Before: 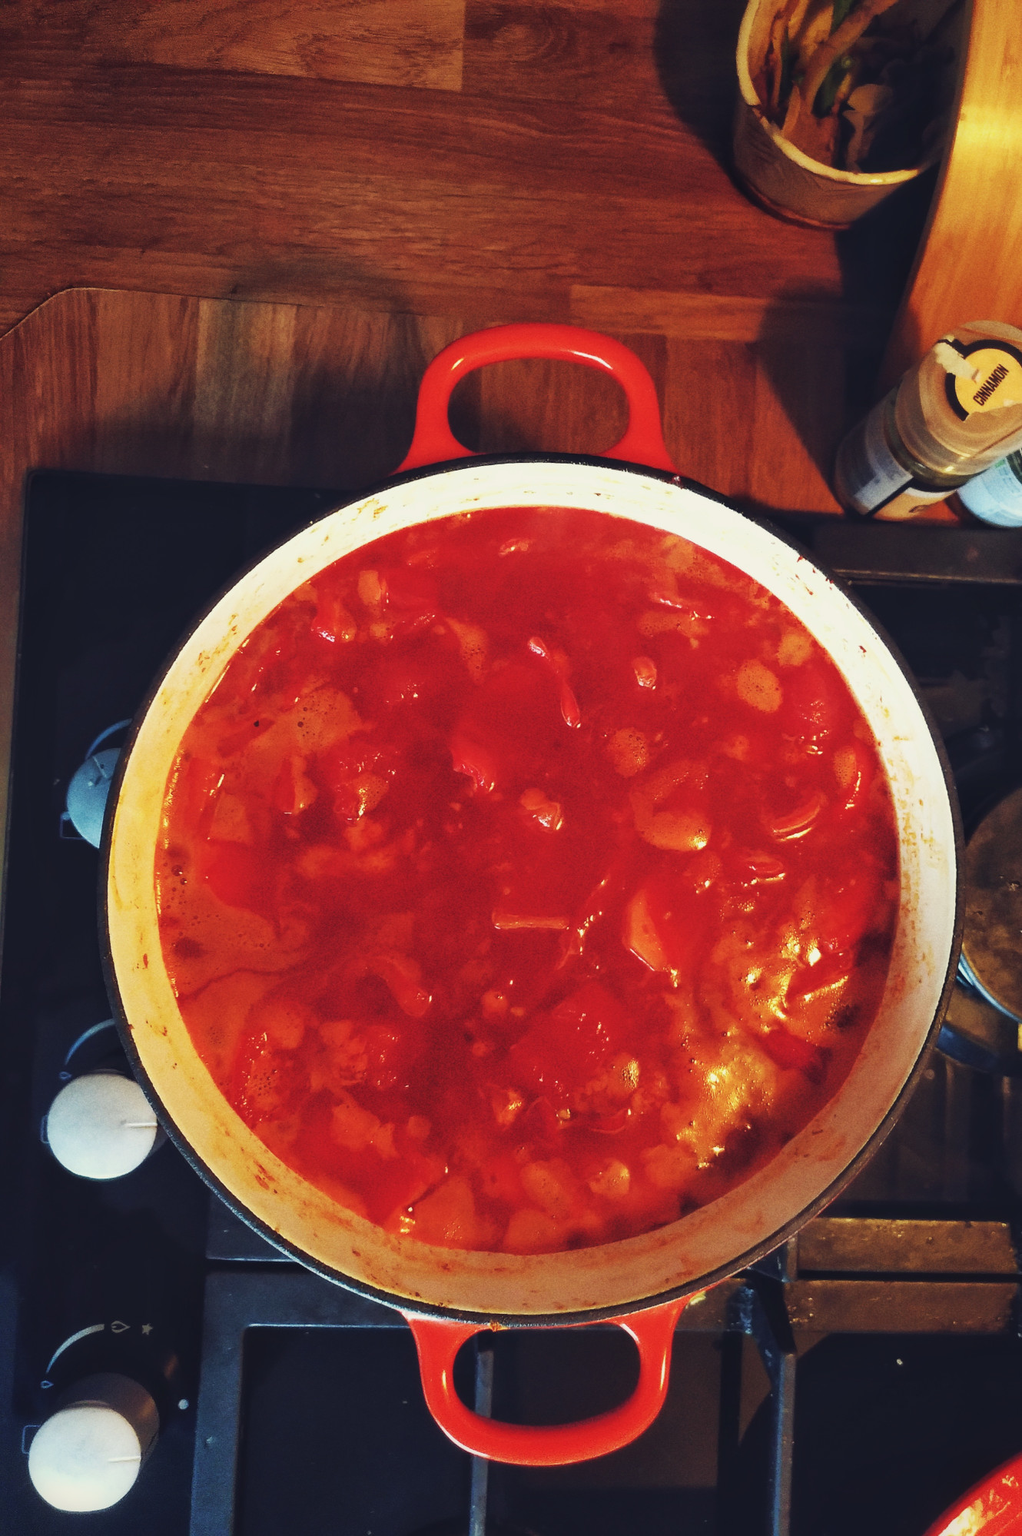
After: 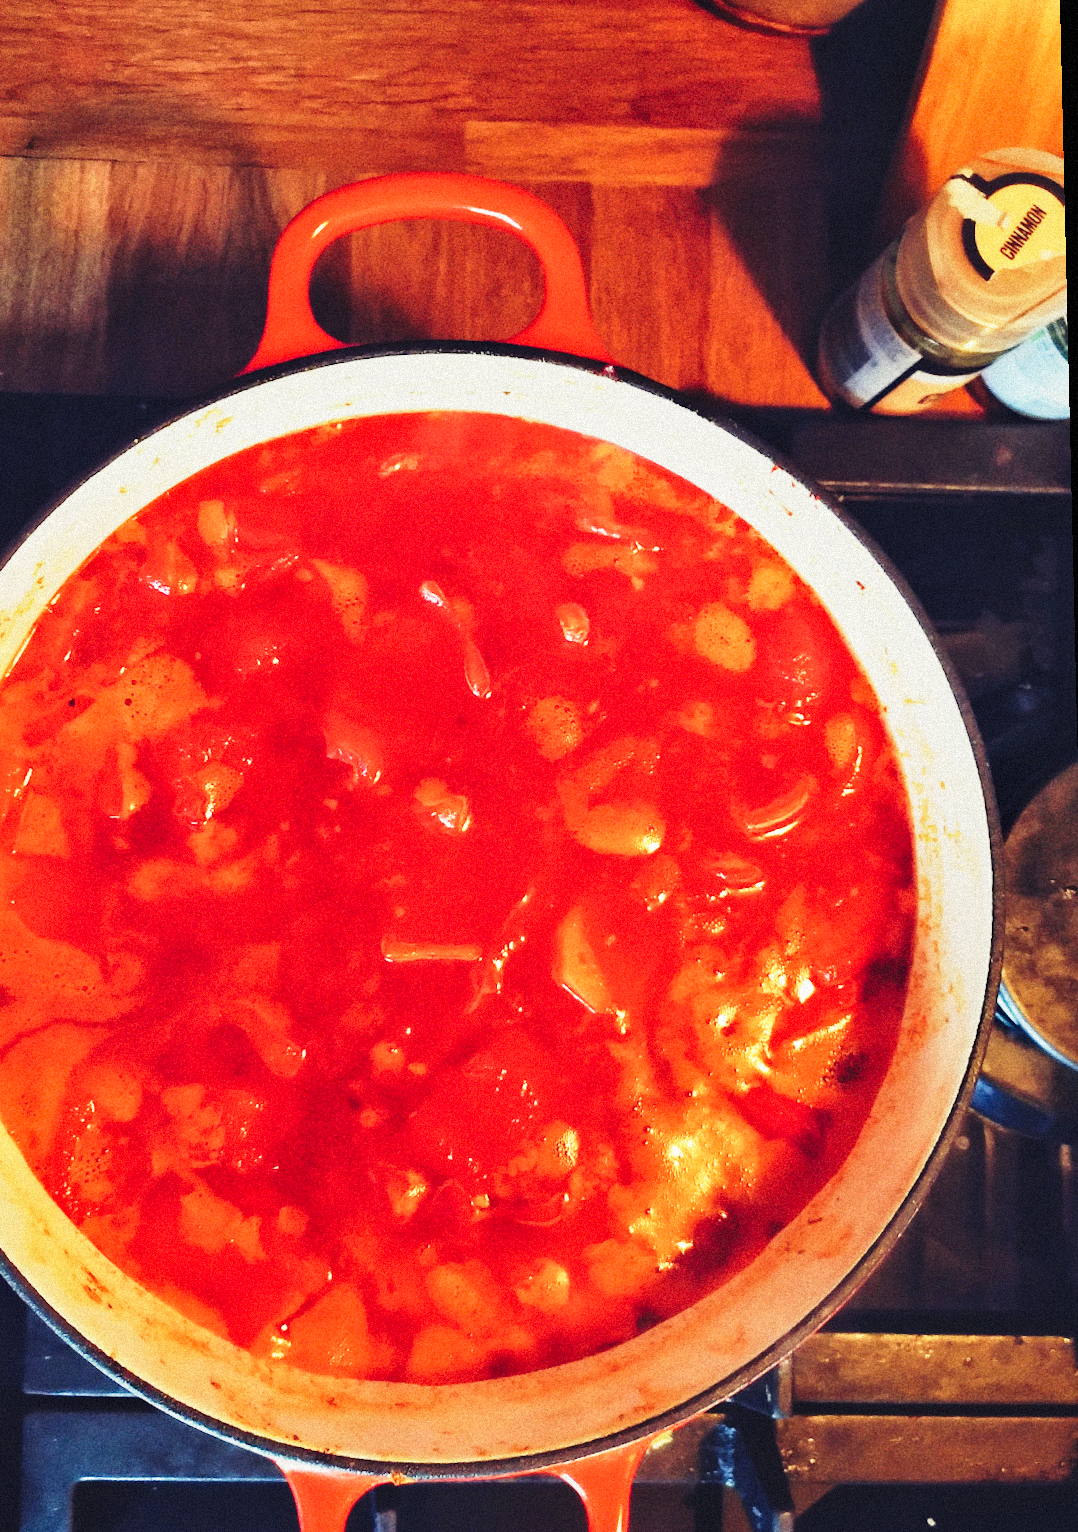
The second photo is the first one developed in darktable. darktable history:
base curve: curves: ch0 [(0, 0) (0.028, 0.03) (0.105, 0.232) (0.387, 0.748) (0.754, 0.968) (1, 1)], fusion 1, exposure shift 0.576, preserve colors none
tone equalizer: -8 EV -0.002 EV, -7 EV 0.005 EV, -6 EV -0.008 EV, -5 EV 0.007 EV, -4 EV -0.042 EV, -3 EV -0.233 EV, -2 EV -0.662 EV, -1 EV -0.983 EV, +0 EV -0.969 EV, smoothing diameter 2%, edges refinement/feathering 20, mask exposure compensation -1.57 EV, filter diffusion 5
rotate and perspective: rotation -1.32°, lens shift (horizontal) -0.031, crop left 0.015, crop right 0.985, crop top 0.047, crop bottom 0.982
crop: left 19.159%, top 9.58%, bottom 9.58%
grain: mid-tones bias 0%
